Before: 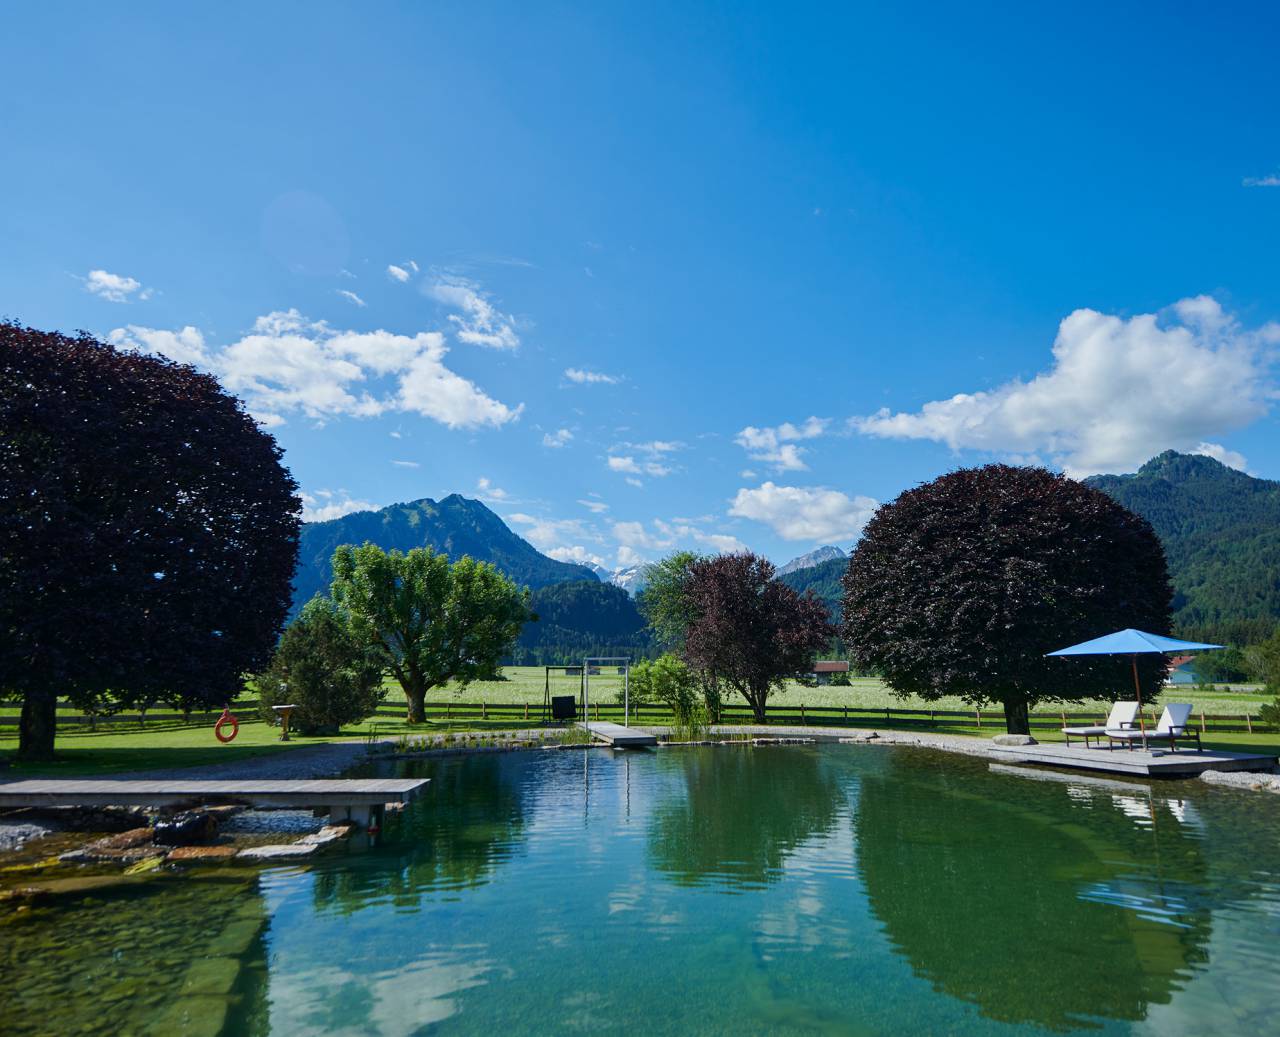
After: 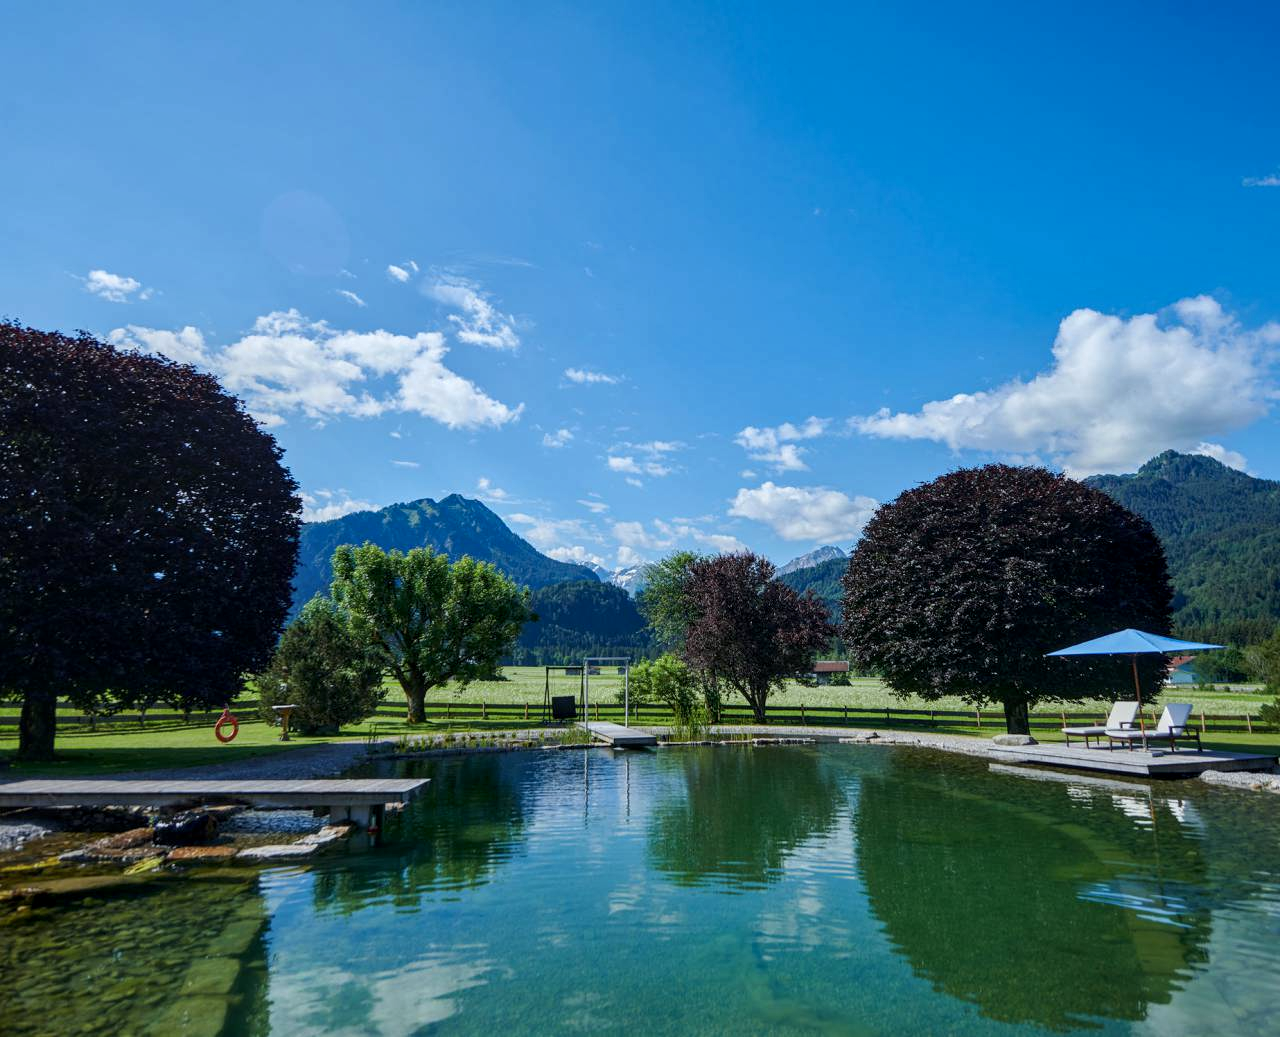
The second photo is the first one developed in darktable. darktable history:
local contrast: on, module defaults
white balance: red 0.988, blue 1.017
